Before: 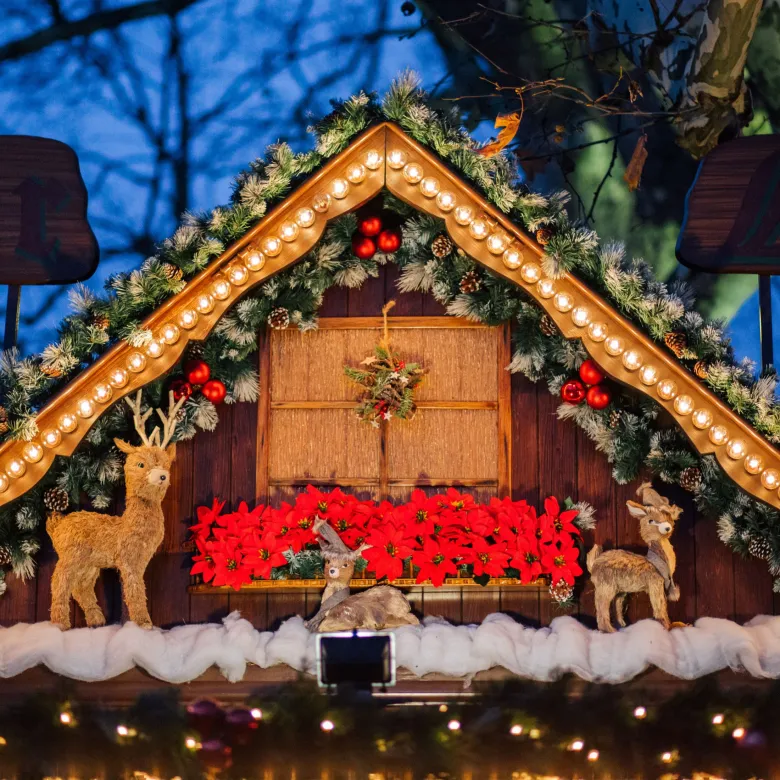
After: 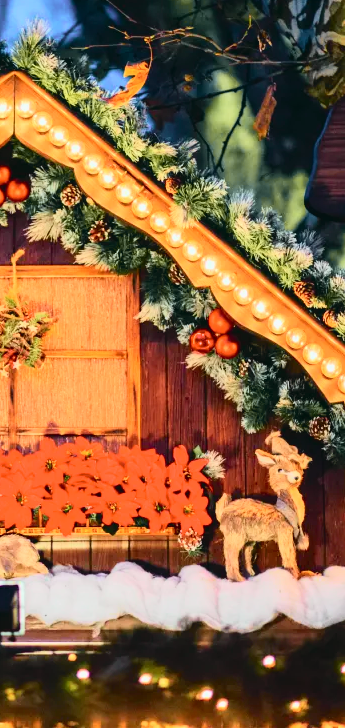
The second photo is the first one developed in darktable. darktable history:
crop: left 47.628%, top 6.643%, right 7.874%
tone curve: curves: ch0 [(0, 0.036) (0.037, 0.042) (0.184, 0.146) (0.438, 0.521) (0.54, 0.668) (0.698, 0.835) (0.856, 0.92) (1, 0.98)]; ch1 [(0, 0) (0.393, 0.415) (0.447, 0.448) (0.482, 0.459) (0.509, 0.496) (0.527, 0.525) (0.571, 0.602) (0.619, 0.671) (0.715, 0.729) (1, 1)]; ch2 [(0, 0) (0.369, 0.388) (0.449, 0.454) (0.499, 0.5) (0.521, 0.517) (0.53, 0.544) (0.561, 0.607) (0.674, 0.735) (1, 1)], color space Lab, independent channels, preserve colors none
contrast brightness saturation: brightness 0.15
